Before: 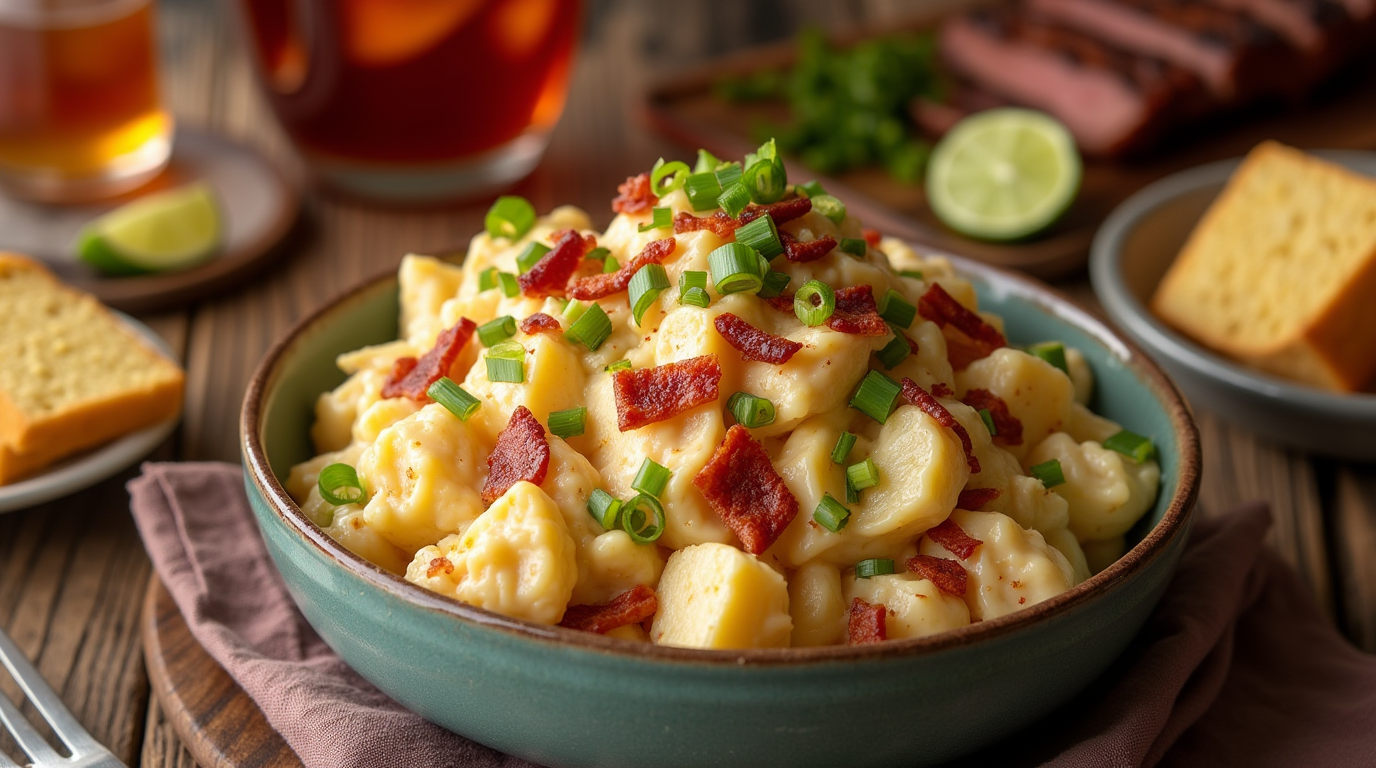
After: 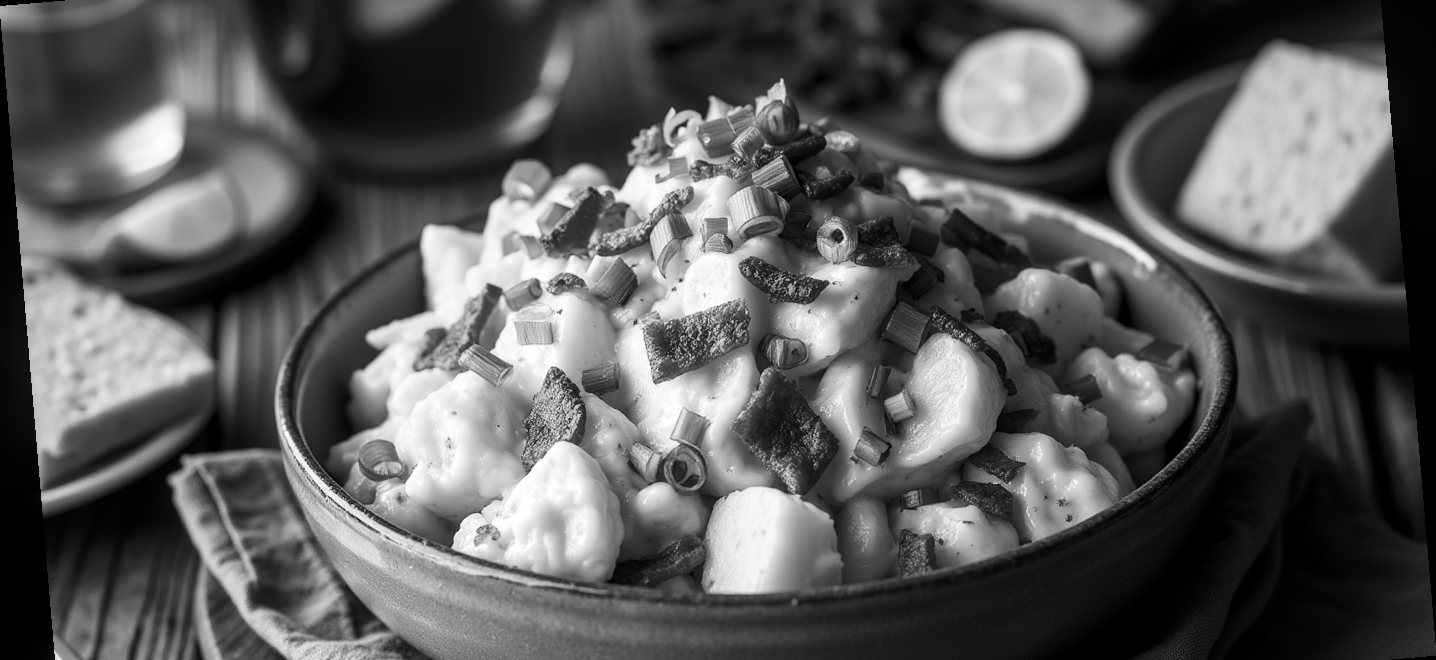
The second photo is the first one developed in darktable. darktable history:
rotate and perspective: rotation -4.86°, automatic cropping off
crop and rotate: top 12.5%, bottom 12.5%
local contrast: on, module defaults
monochrome: a 16.01, b -2.65, highlights 0.52
contrast brightness saturation: contrast 0.28
